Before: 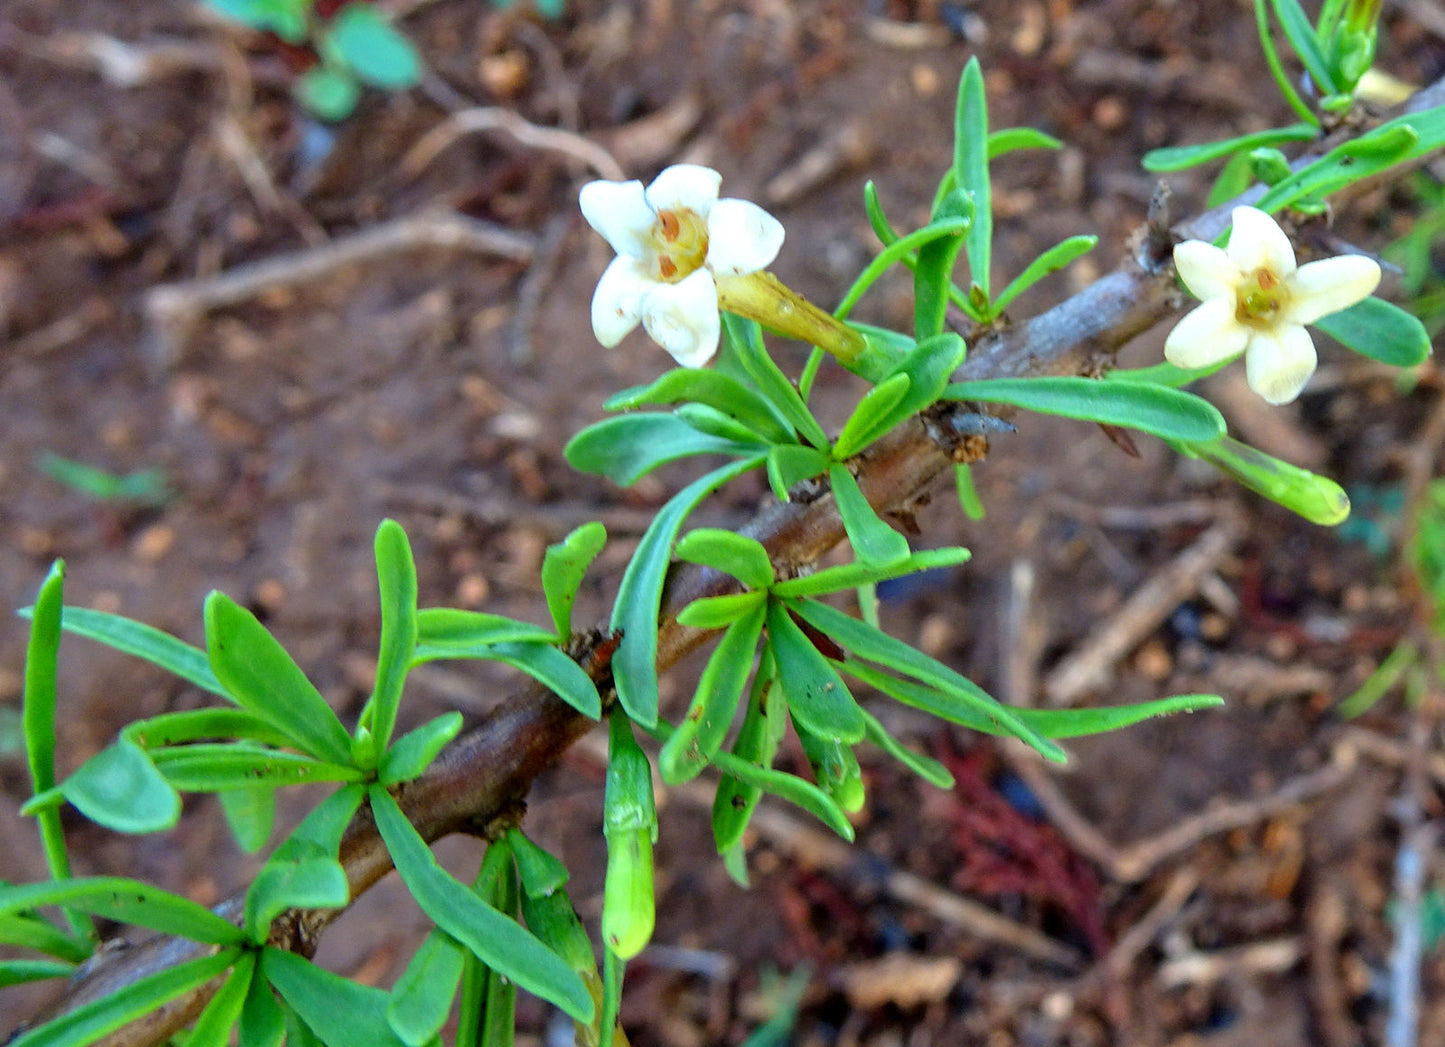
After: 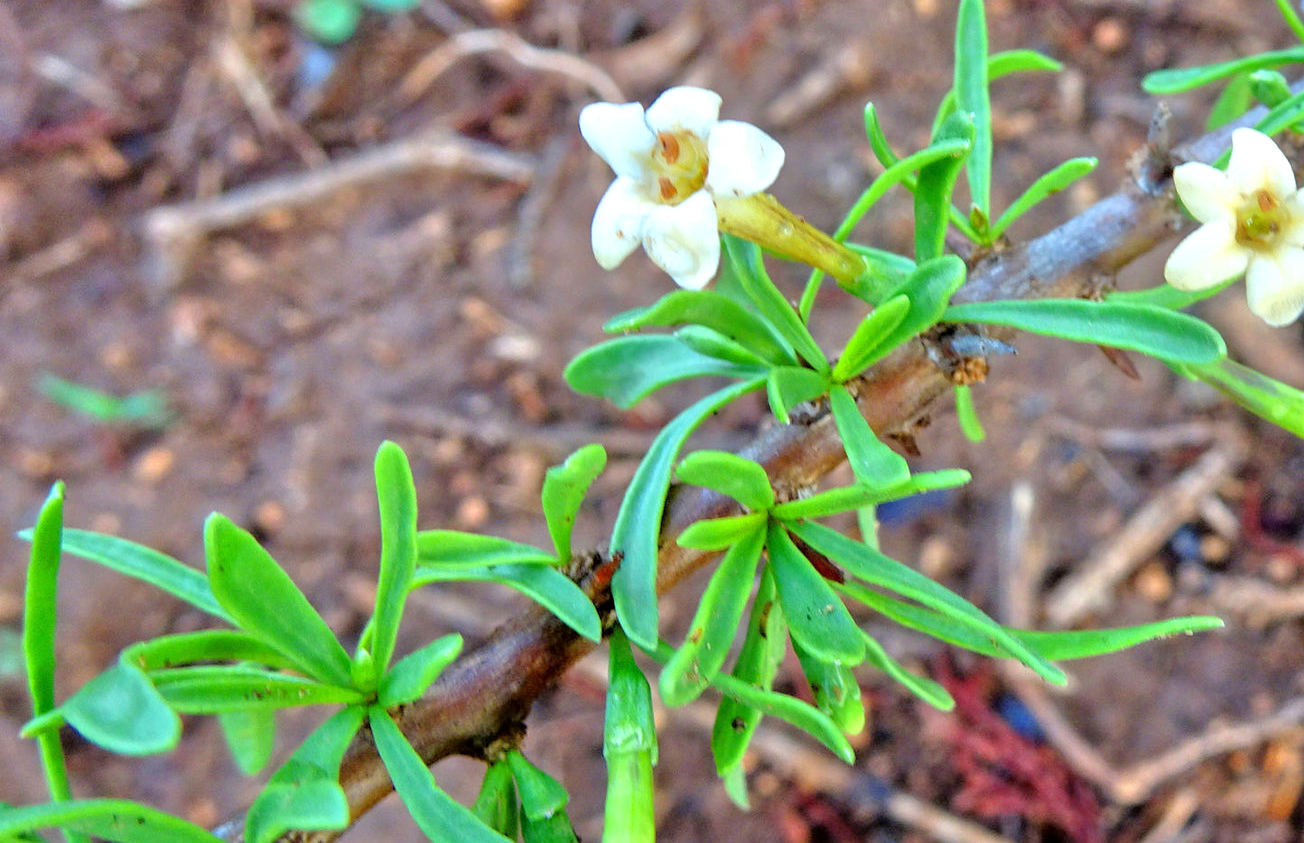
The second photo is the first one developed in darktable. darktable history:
crop: top 7.49%, right 9.717%, bottom 11.943%
tone equalizer: -7 EV 0.15 EV, -6 EV 0.6 EV, -5 EV 1.15 EV, -4 EV 1.33 EV, -3 EV 1.15 EV, -2 EV 0.6 EV, -1 EV 0.15 EV, mask exposure compensation -0.5 EV
